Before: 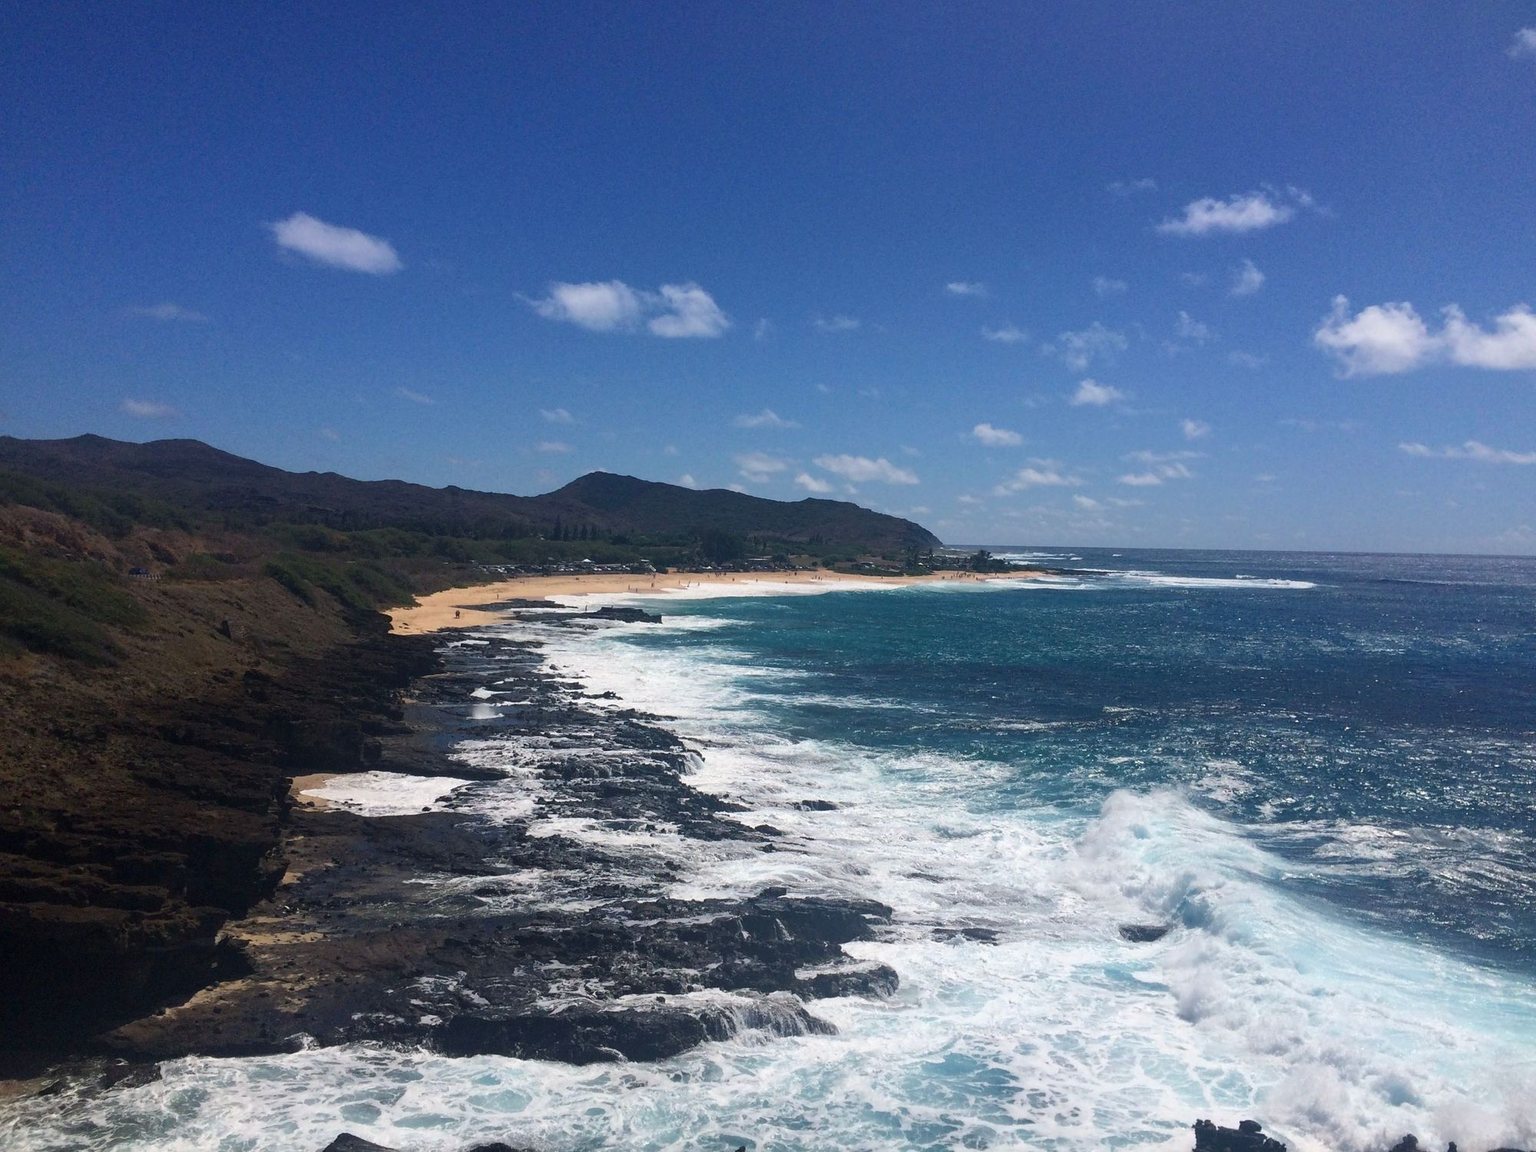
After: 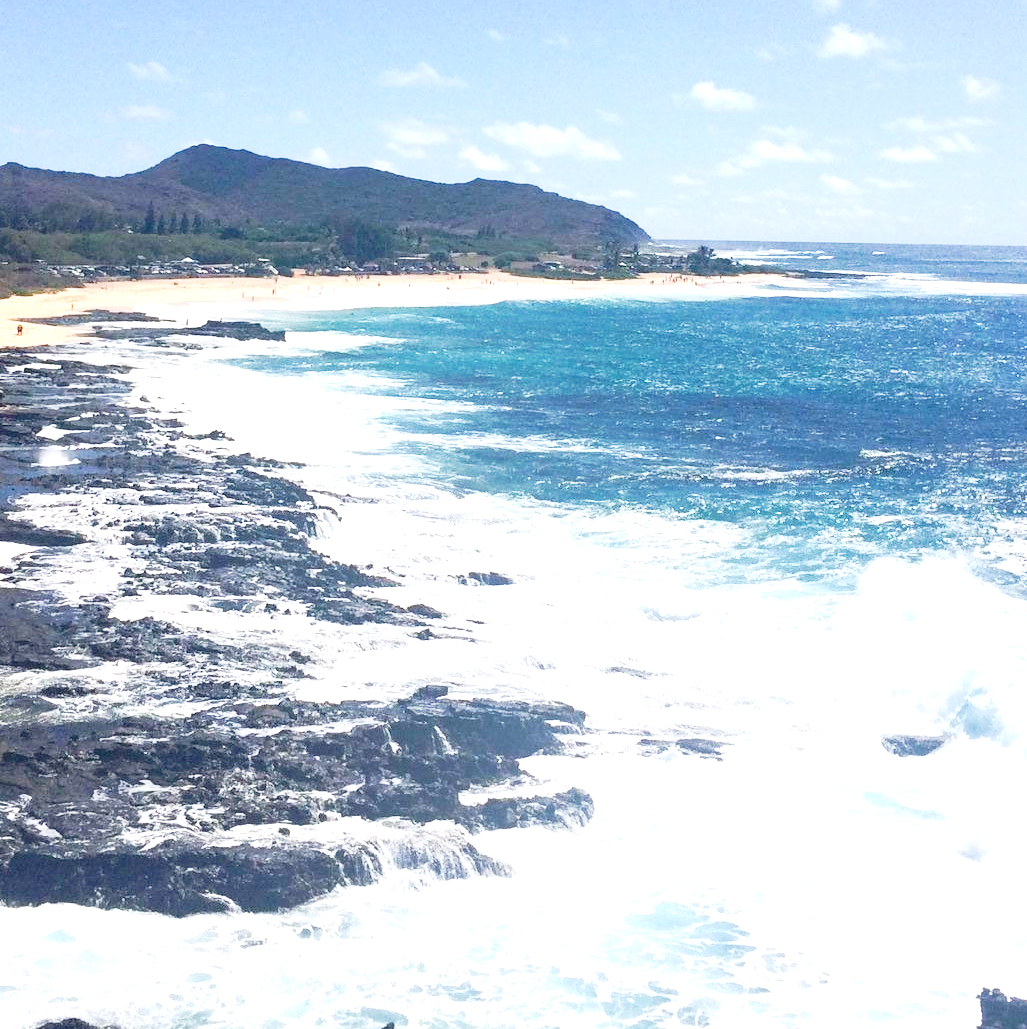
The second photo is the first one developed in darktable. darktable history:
tone curve: curves: ch0 [(0, 0.012) (0.144, 0.137) (0.326, 0.386) (0.489, 0.573) (0.656, 0.763) (0.849, 0.902) (1, 0.974)]; ch1 [(0, 0) (0.366, 0.367) (0.475, 0.453) (0.487, 0.501) (0.519, 0.527) (0.544, 0.579) (0.562, 0.619) (0.622, 0.694) (1, 1)]; ch2 [(0, 0) (0.333, 0.346) (0.375, 0.375) (0.424, 0.43) (0.476, 0.492) (0.502, 0.503) (0.533, 0.541) (0.572, 0.615) (0.605, 0.656) (0.641, 0.709) (1, 1)], preserve colors none
exposure: black level correction 0.001, exposure 1.636 EV, compensate exposure bias true, compensate highlight preservation false
crop and rotate: left 28.813%, top 31.361%, right 19.828%
